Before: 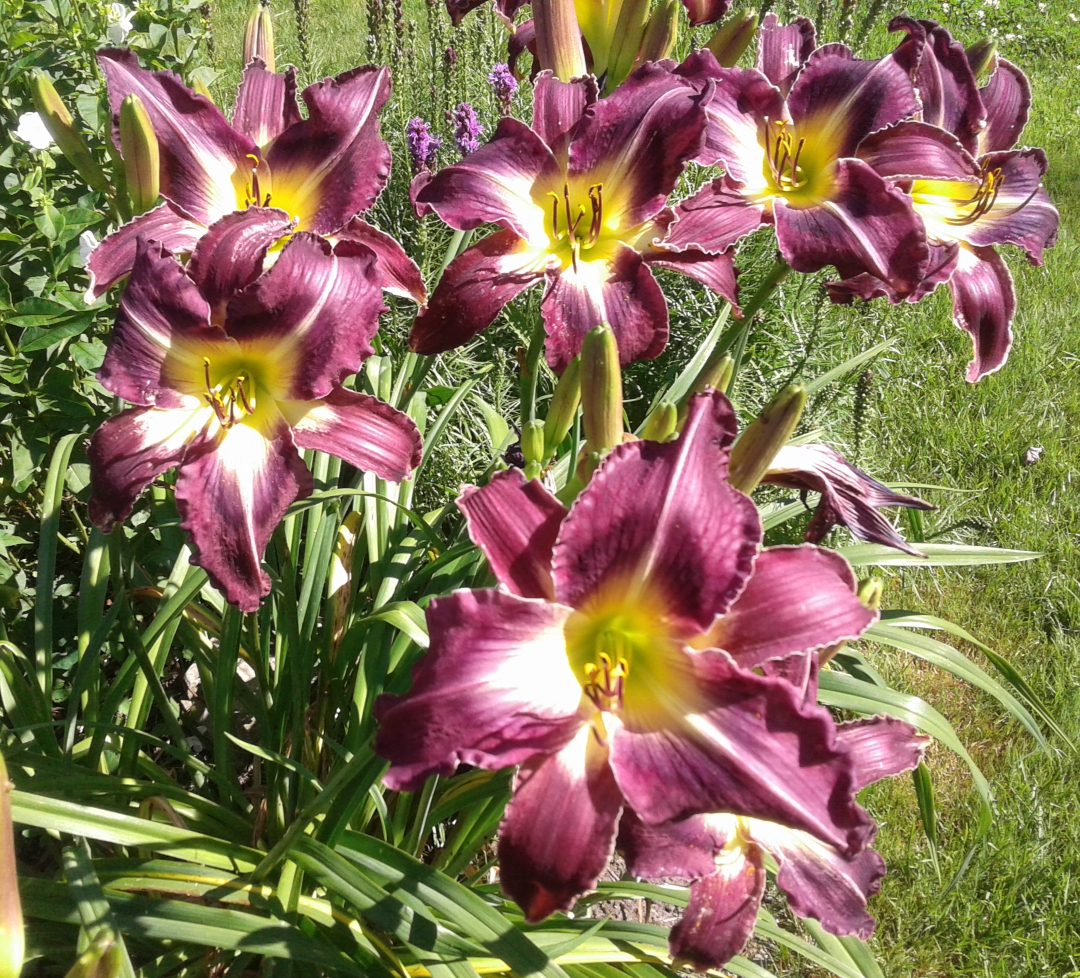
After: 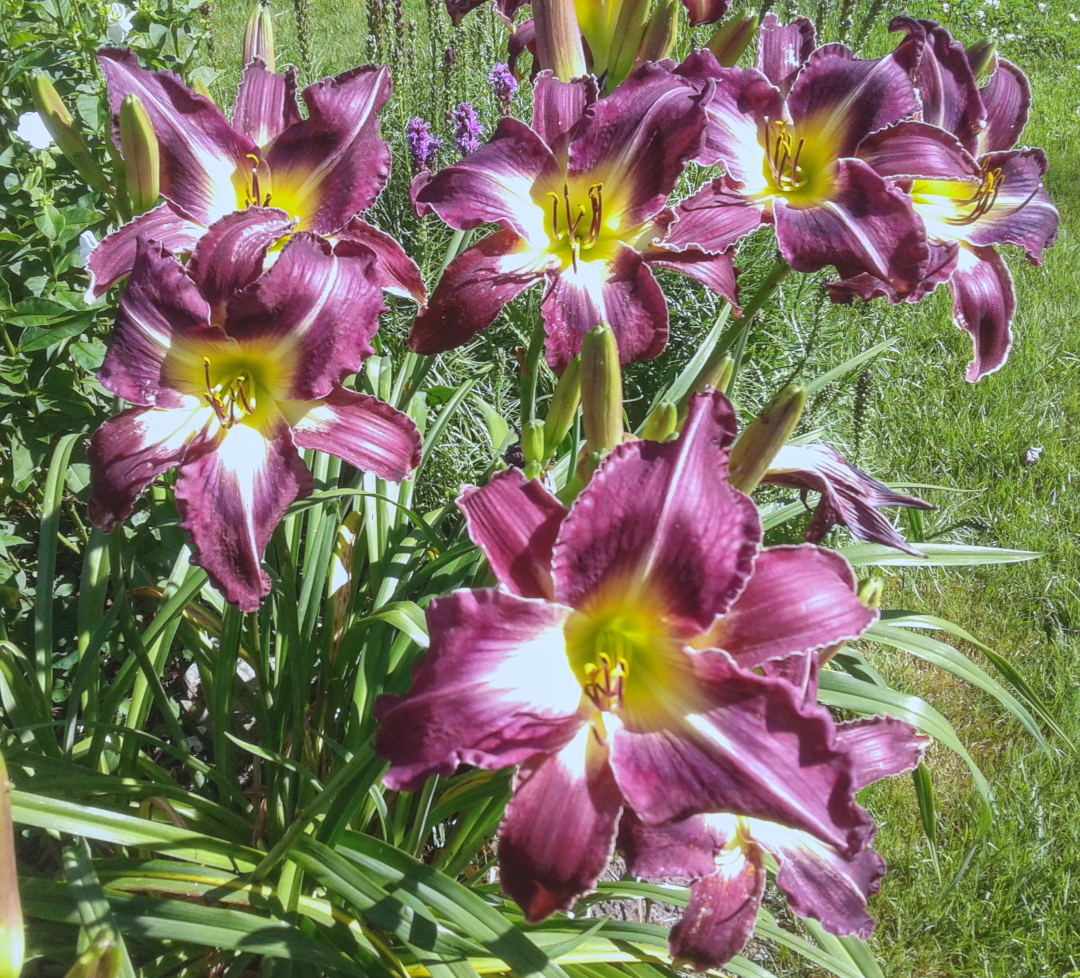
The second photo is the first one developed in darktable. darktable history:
white balance: red 0.924, blue 1.095
local contrast: highlights 48%, shadows 0%, detail 100%
